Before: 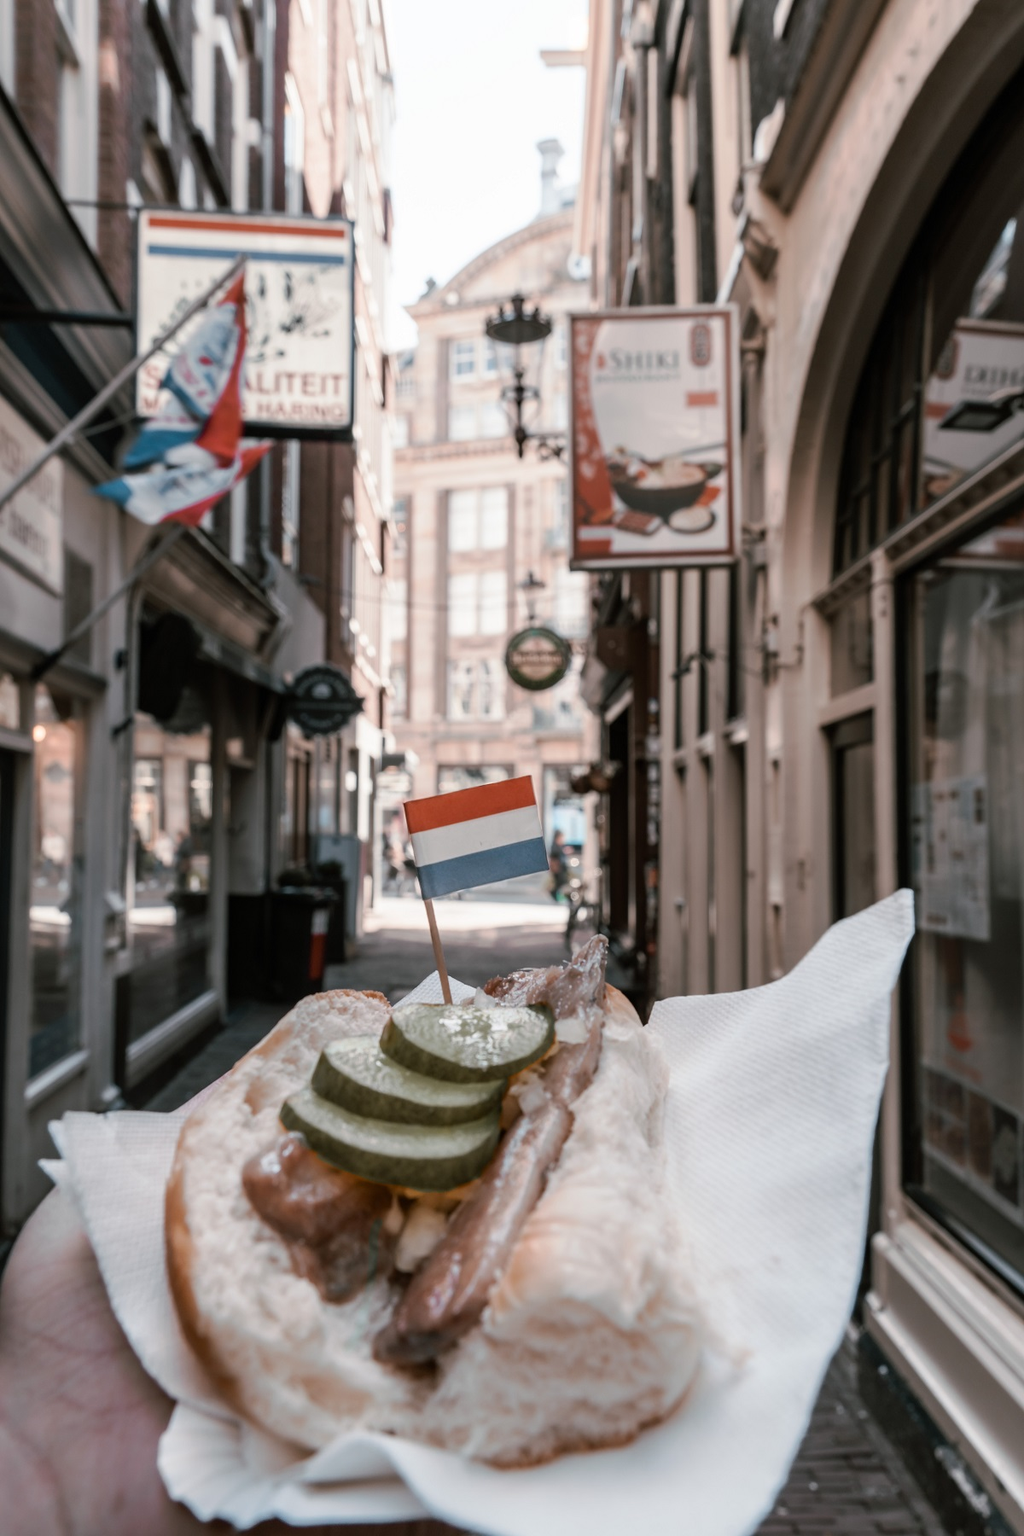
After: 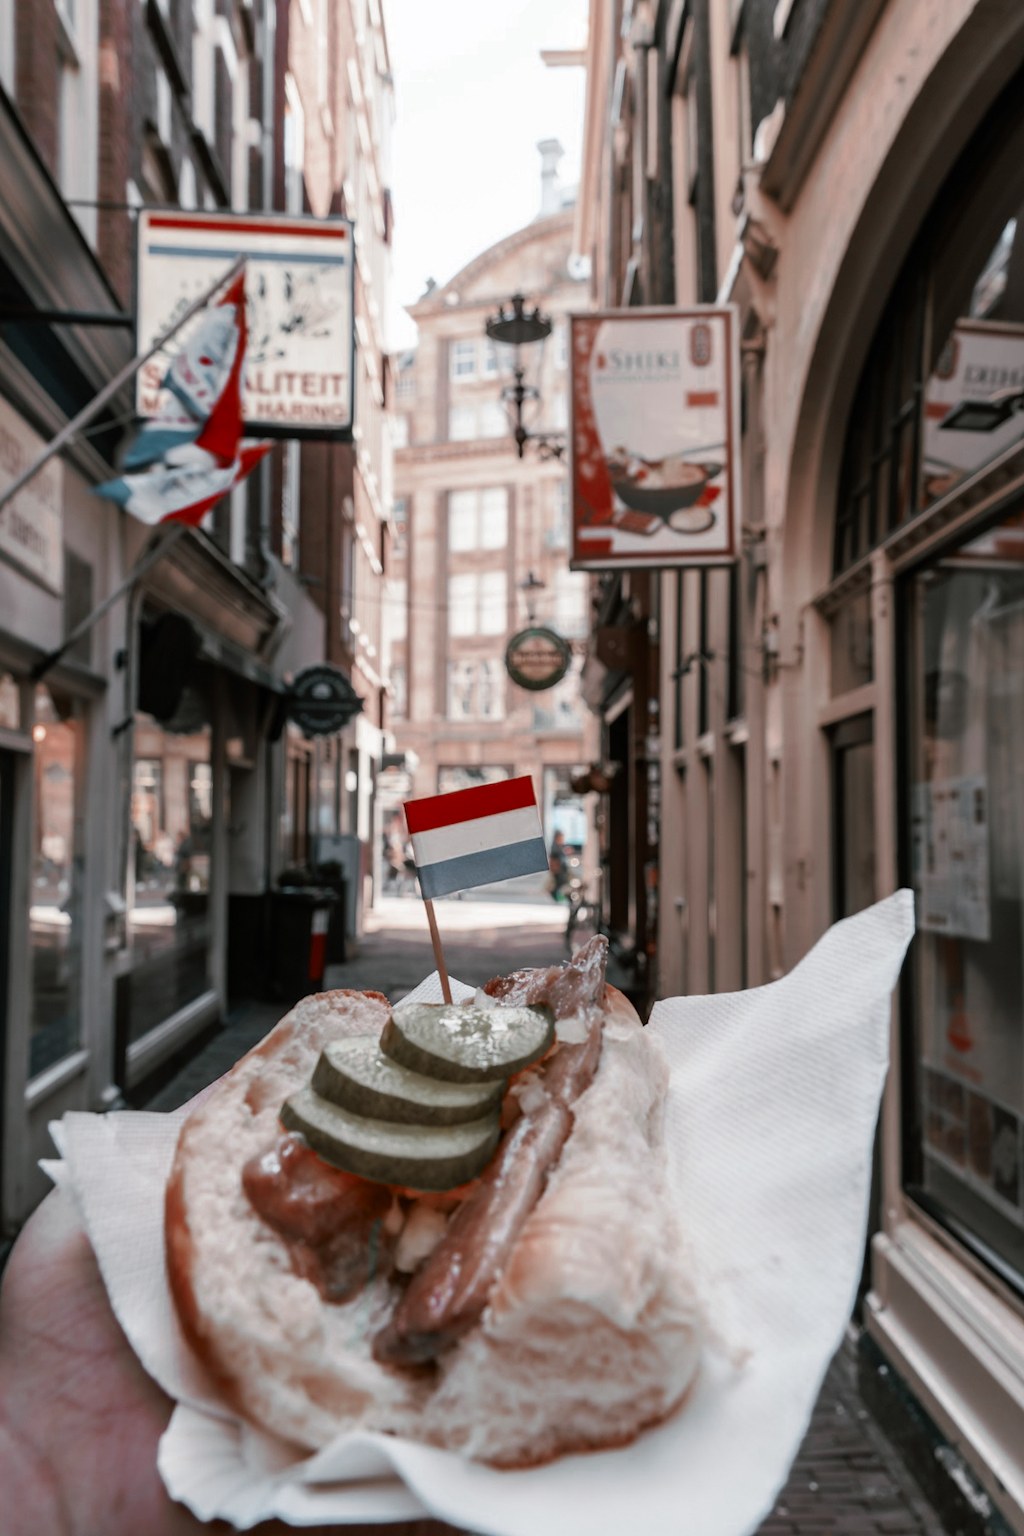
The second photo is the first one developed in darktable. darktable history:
color zones: curves: ch0 [(0, 0.299) (0.25, 0.383) (0.456, 0.352) (0.736, 0.571)]; ch1 [(0, 0.63) (0.151, 0.568) (0.254, 0.416) (0.47, 0.558) (0.732, 0.37) (0.909, 0.492)]; ch2 [(0.004, 0.604) (0.158, 0.443) (0.257, 0.403) (0.761, 0.468)], mix 41.67%
